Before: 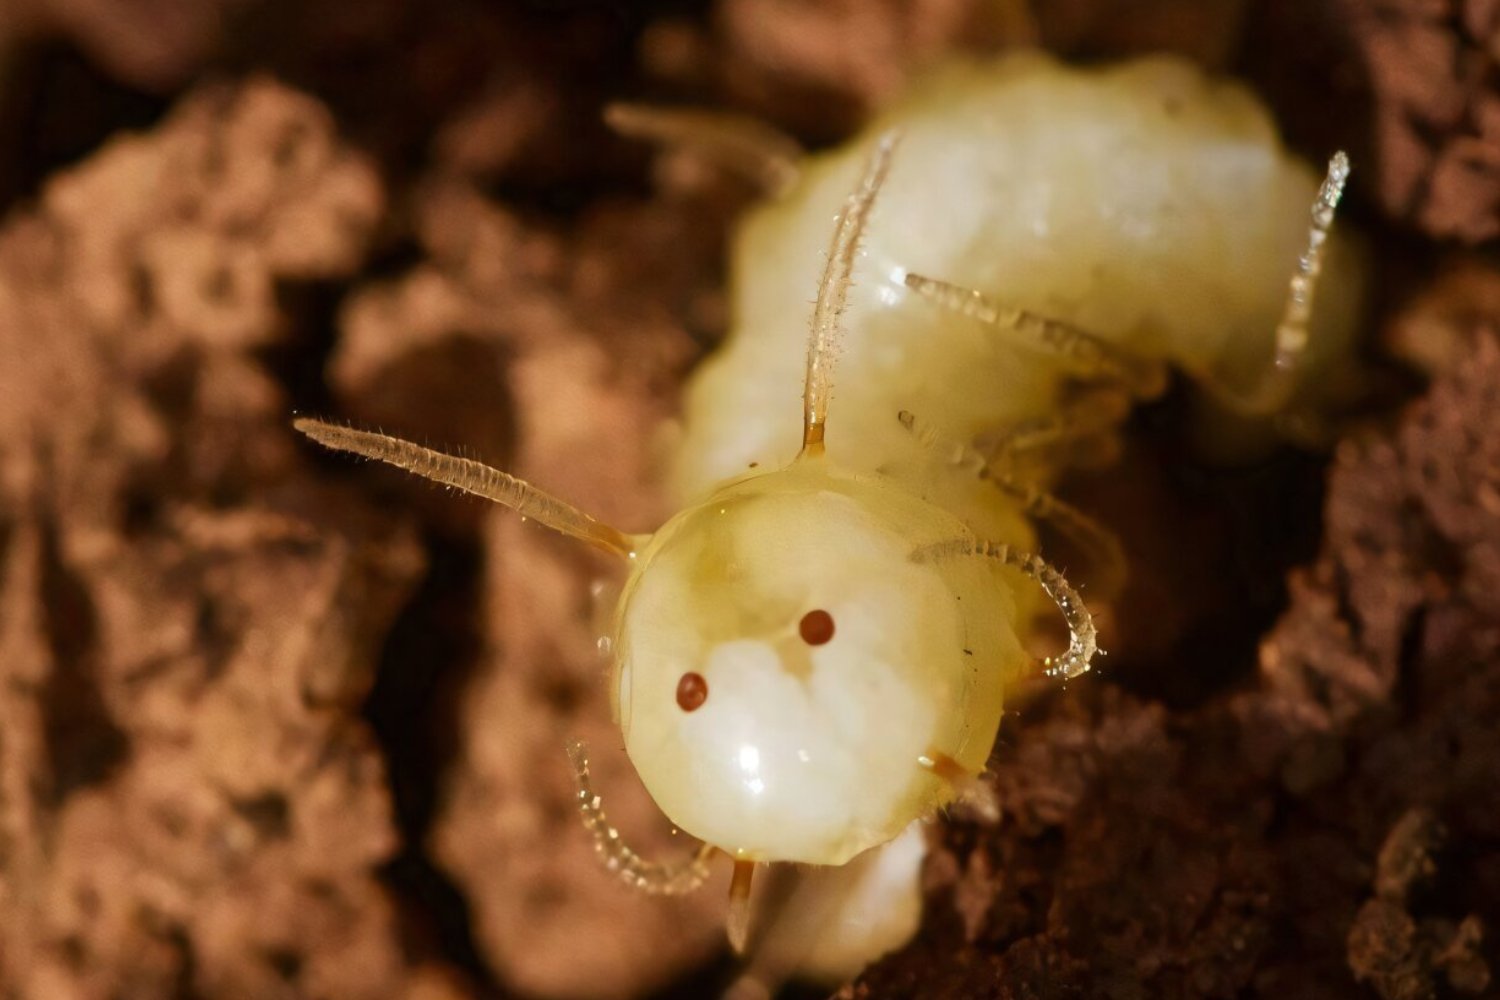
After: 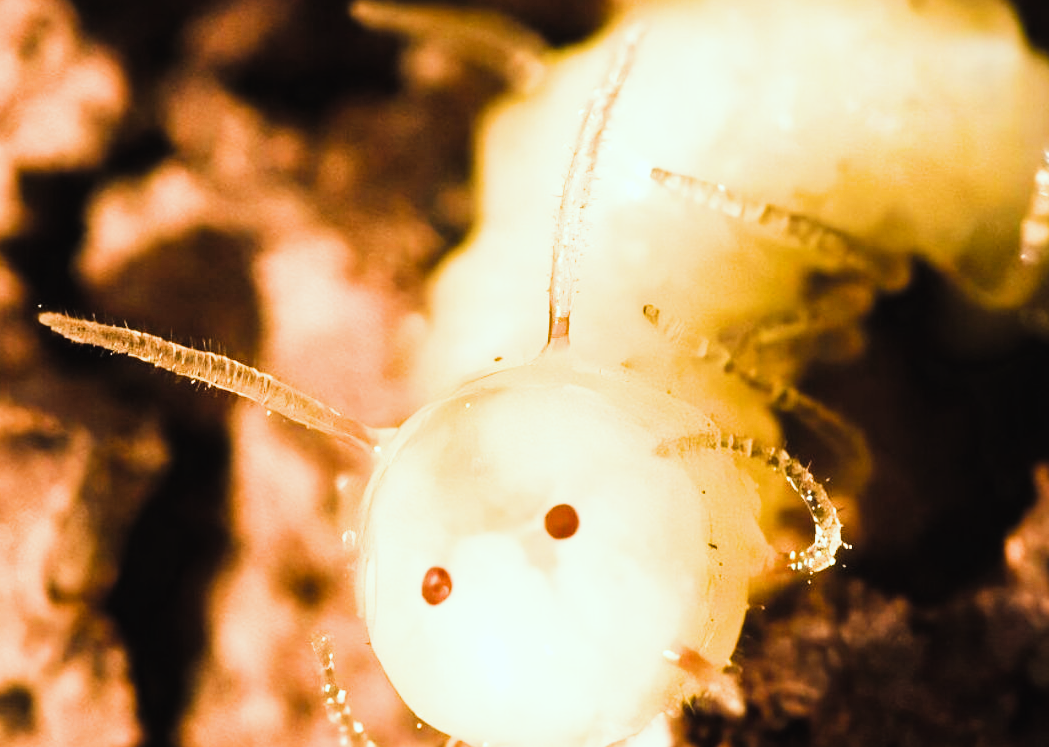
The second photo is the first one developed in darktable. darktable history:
color correction: highlights a* -6.69, highlights b* 0.49
sharpen: amount 0.2
filmic rgb: black relative exposure -5 EV, hardness 2.88, contrast 1.3, highlights saturation mix -30%
tone equalizer: -8 EV -0.75 EV, -7 EV -0.7 EV, -6 EV -0.6 EV, -5 EV -0.4 EV, -3 EV 0.4 EV, -2 EV 0.6 EV, -1 EV 0.7 EV, +0 EV 0.75 EV, edges refinement/feathering 500, mask exposure compensation -1.57 EV, preserve details no
color balance rgb: shadows lift › chroma 2%, shadows lift › hue 247.2°, power › chroma 0.3%, power › hue 25.2°, highlights gain › chroma 3%, highlights gain › hue 60°, global offset › luminance 2%, perceptual saturation grading › global saturation 20%, perceptual saturation grading › highlights -20%, perceptual saturation grading › shadows 30%
exposure: black level correction 0, exposure 1.1 EV, compensate exposure bias true, compensate highlight preservation false
crop and rotate: left 17.046%, top 10.659%, right 12.989%, bottom 14.553%
